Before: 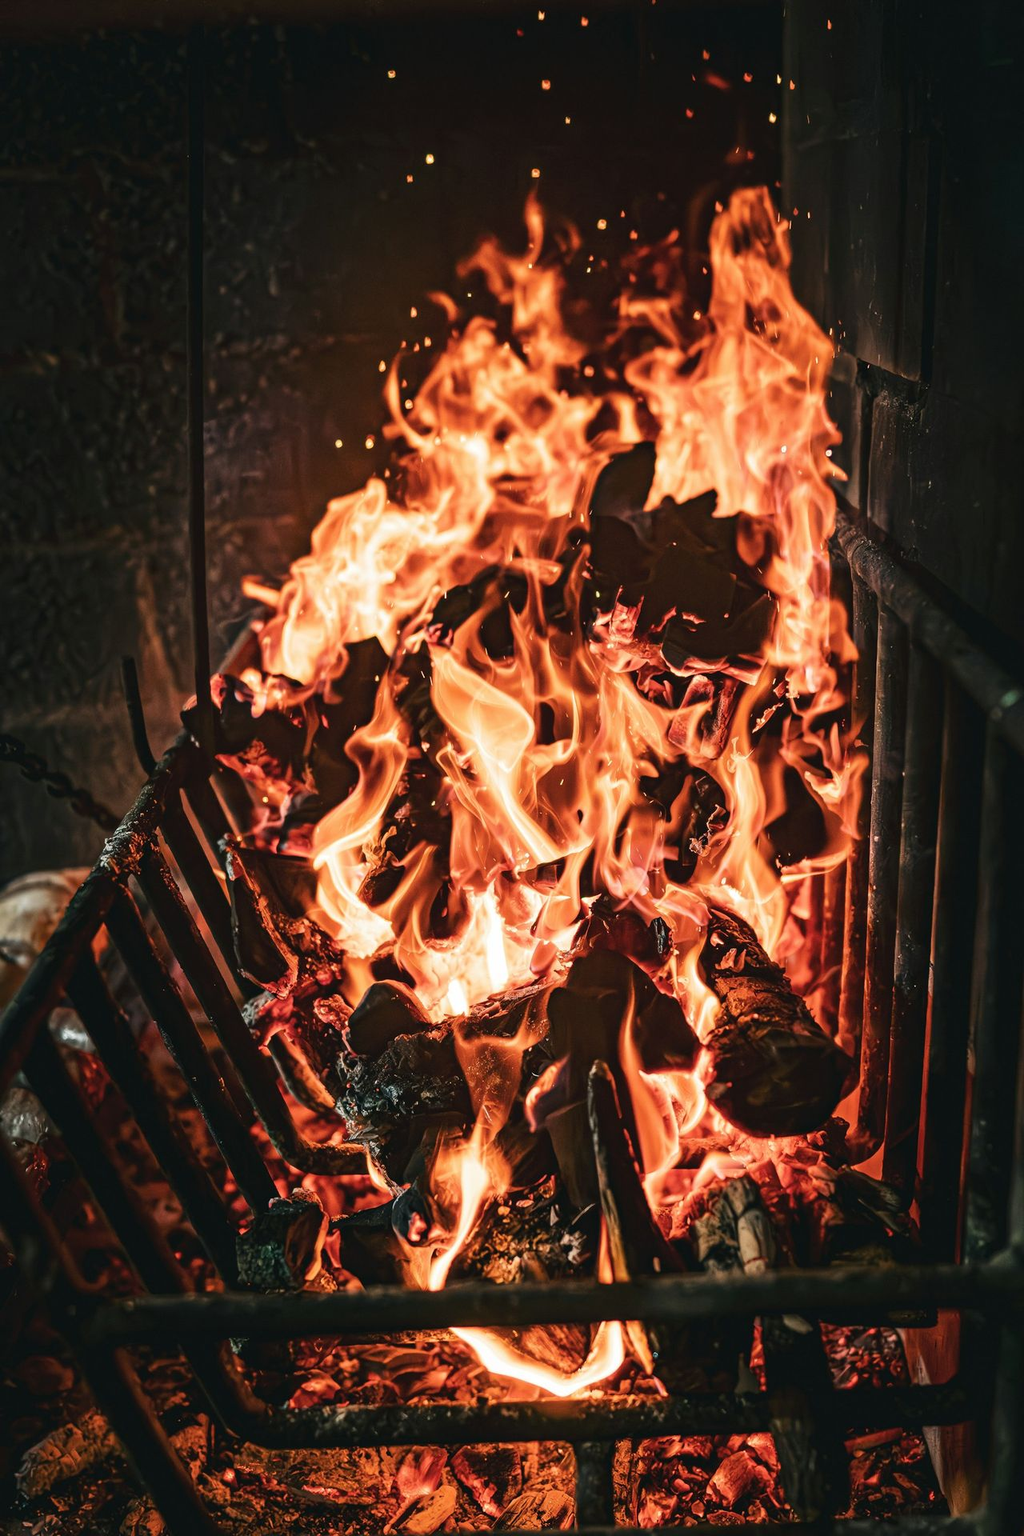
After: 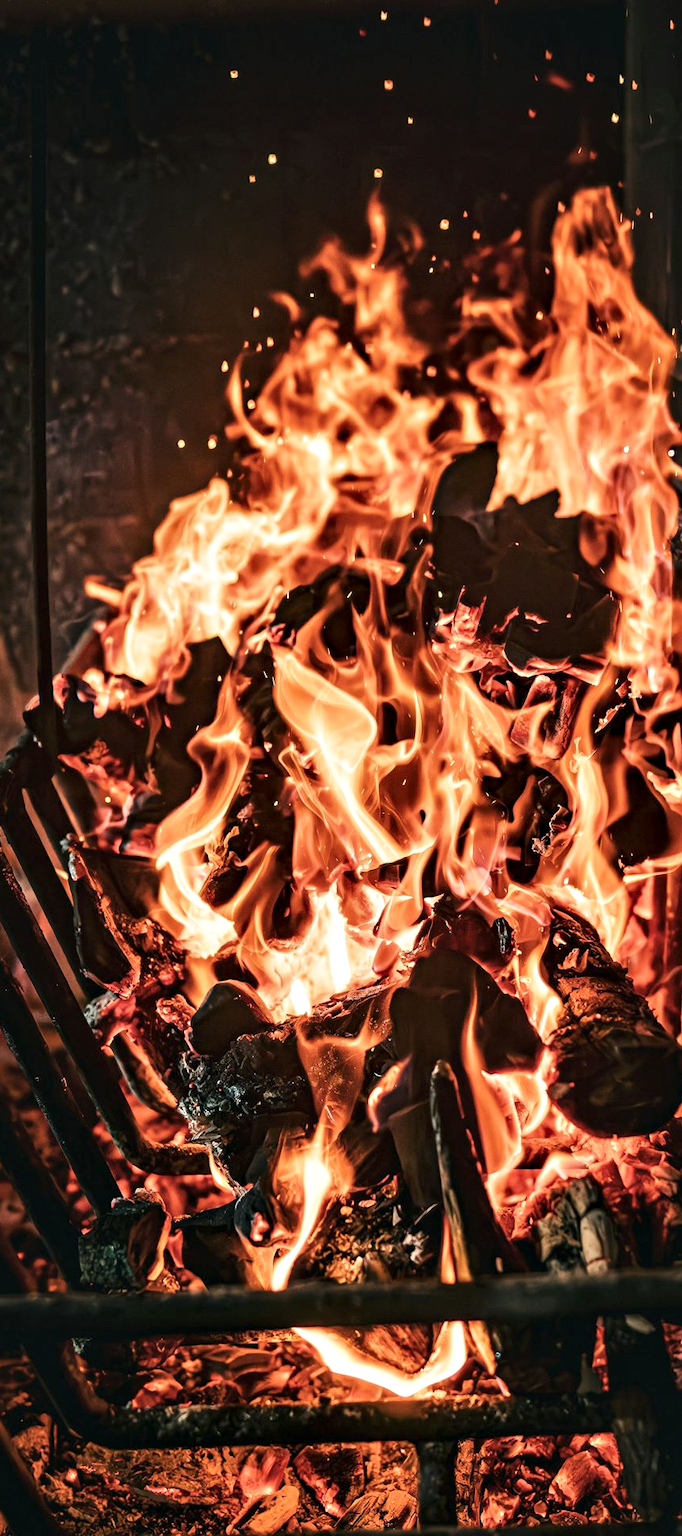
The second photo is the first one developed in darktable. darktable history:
crop: left 15.419%, right 17.914%
contrast equalizer: y [[0.531, 0.548, 0.559, 0.557, 0.544, 0.527], [0.5 ×6], [0.5 ×6], [0 ×6], [0 ×6]]
